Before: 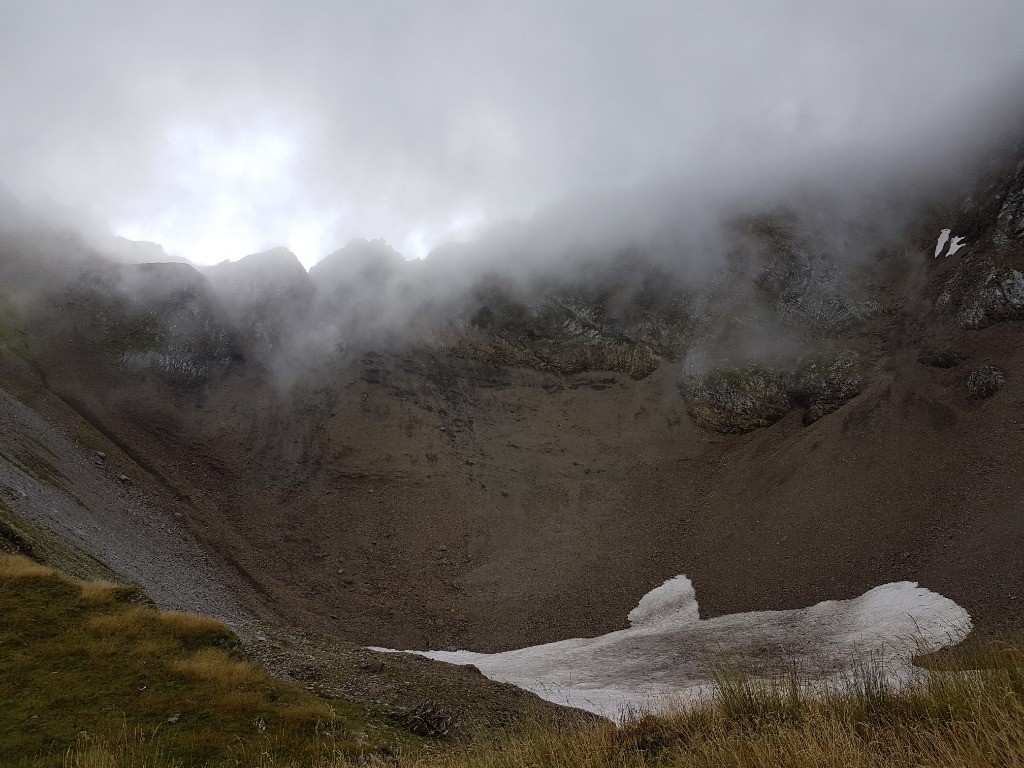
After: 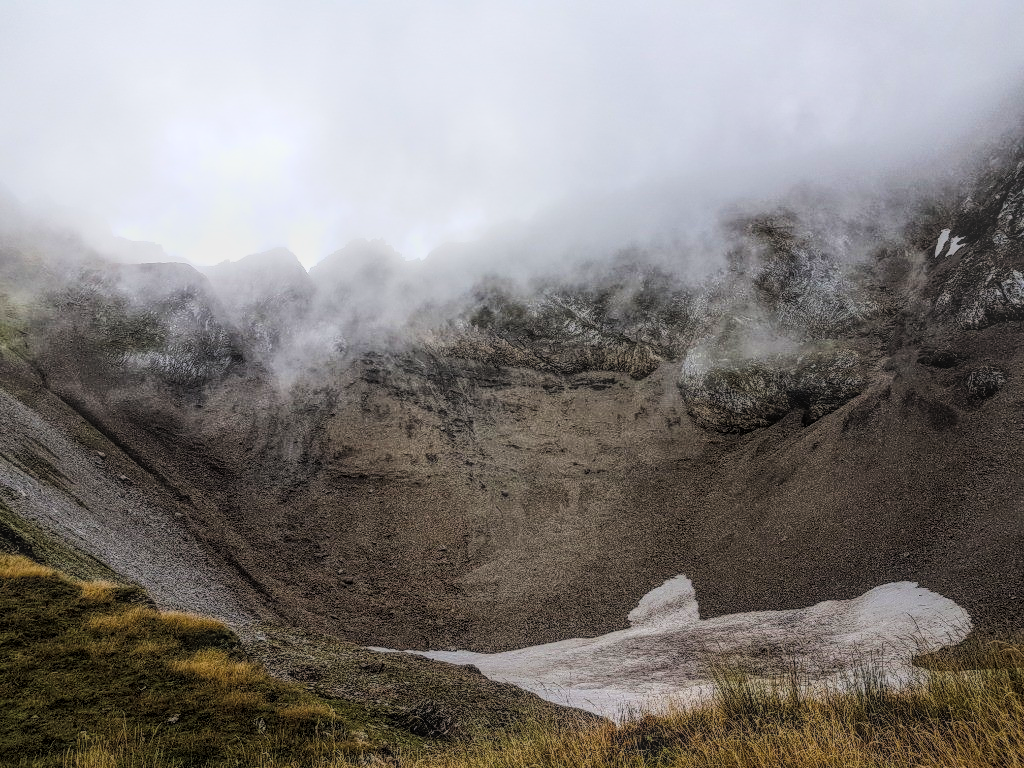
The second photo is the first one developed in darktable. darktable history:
tone curve: curves: ch0 [(0, 0) (0.004, 0) (0.133, 0.071) (0.325, 0.456) (0.832, 0.957) (1, 1)], color space Lab, linked channels, preserve colors none
local contrast: highlights 20%, shadows 30%, detail 200%, midtone range 0.2
